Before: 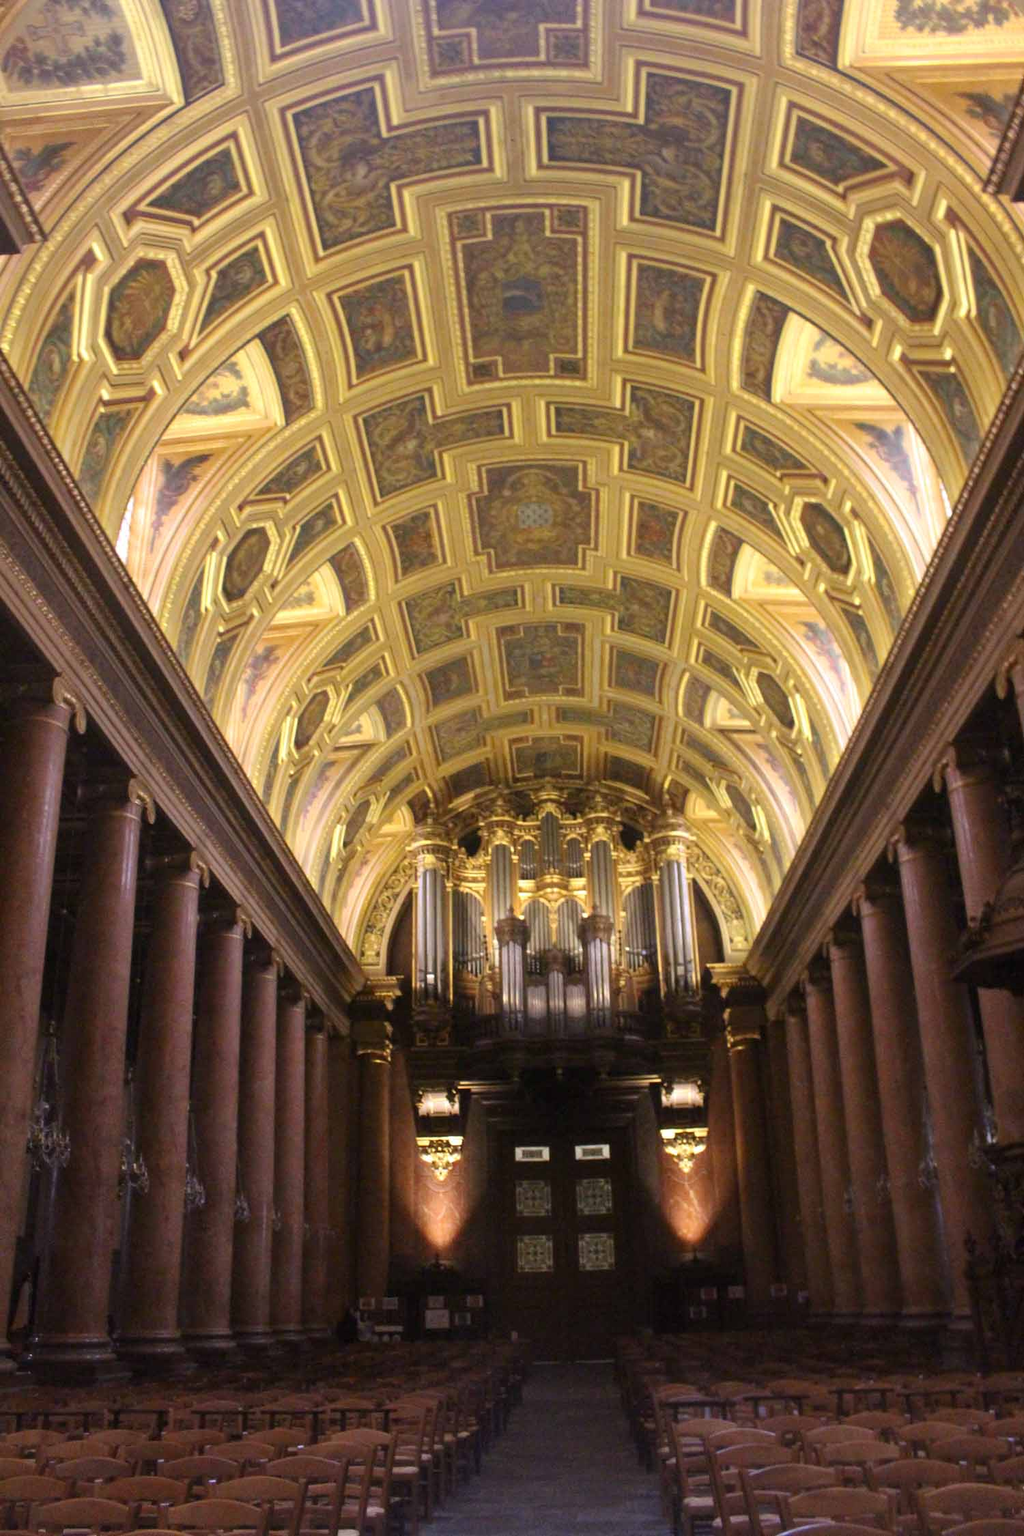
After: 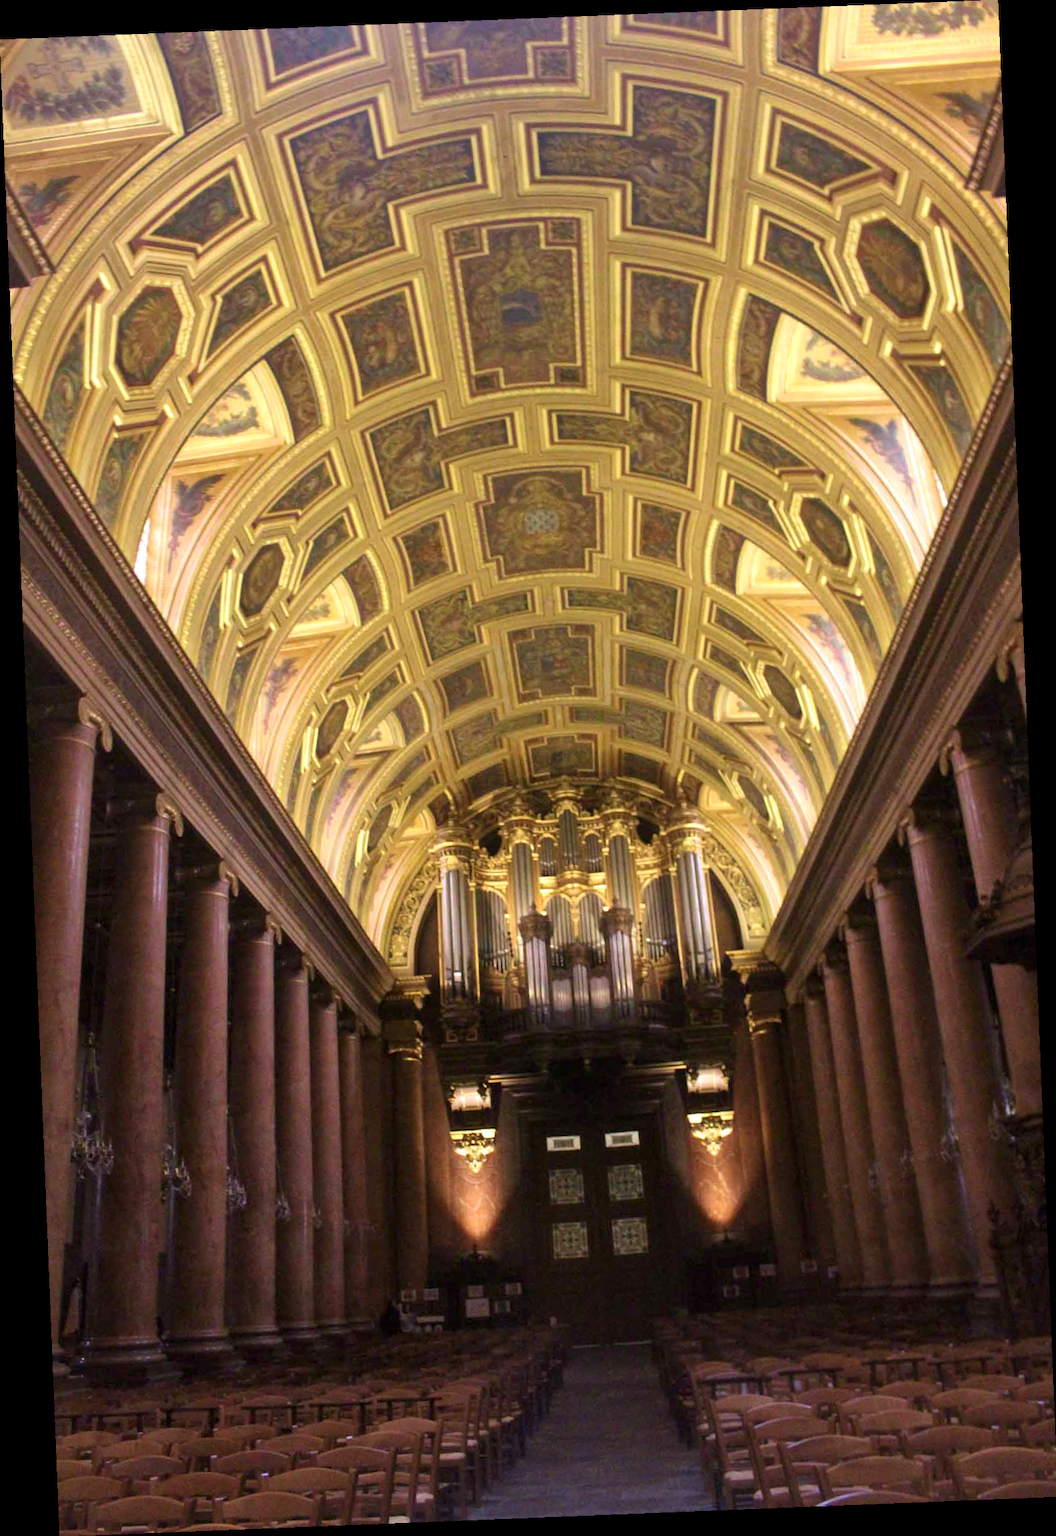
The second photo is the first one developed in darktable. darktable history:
rotate and perspective: rotation -2.29°, automatic cropping off
velvia: on, module defaults
local contrast: mode bilateral grid, contrast 20, coarseness 50, detail 120%, midtone range 0.2
